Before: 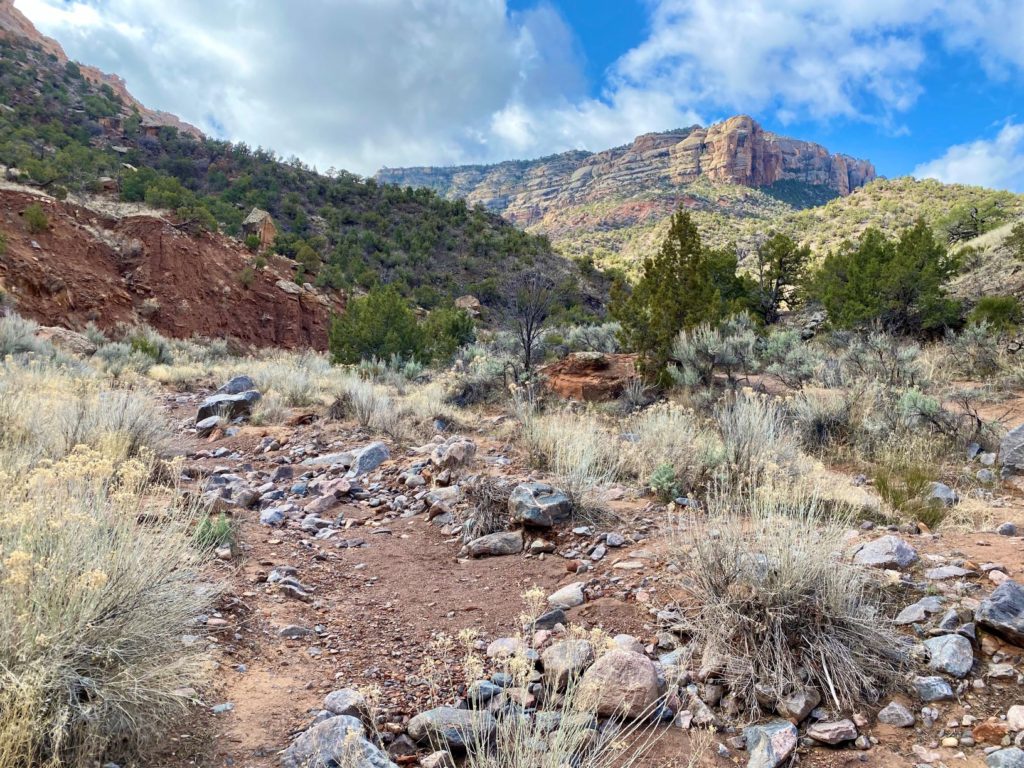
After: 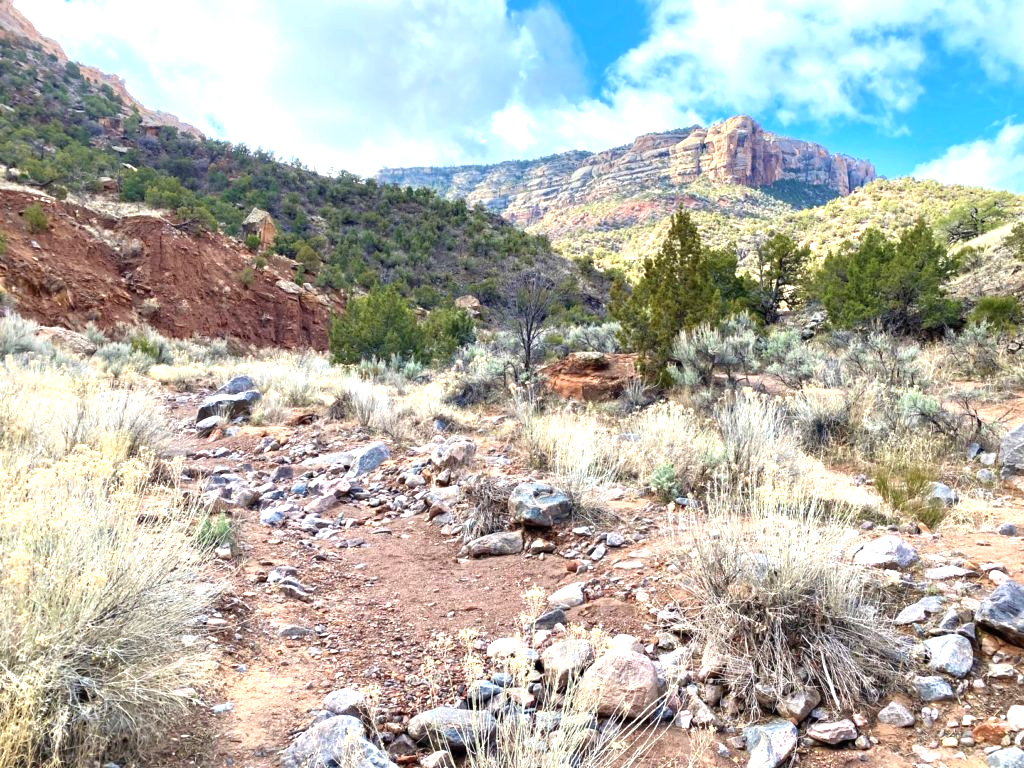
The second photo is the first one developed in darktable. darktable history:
exposure: black level correction 0, exposure 0.894 EV, compensate highlight preservation false
